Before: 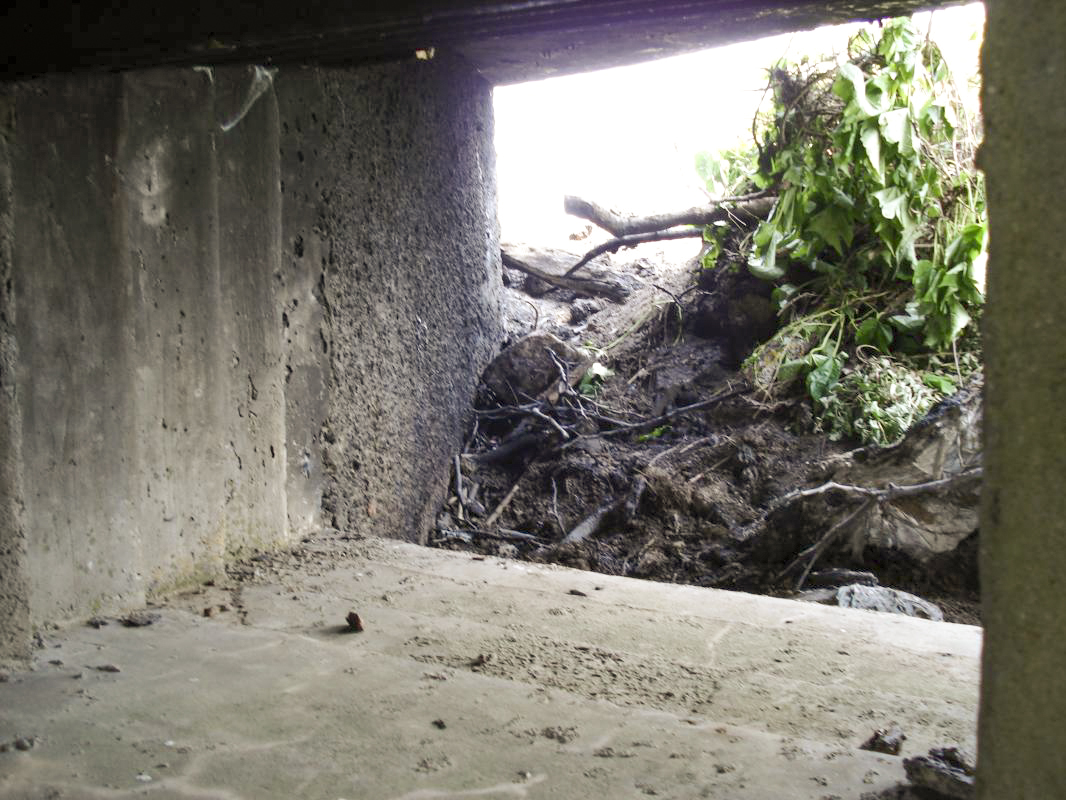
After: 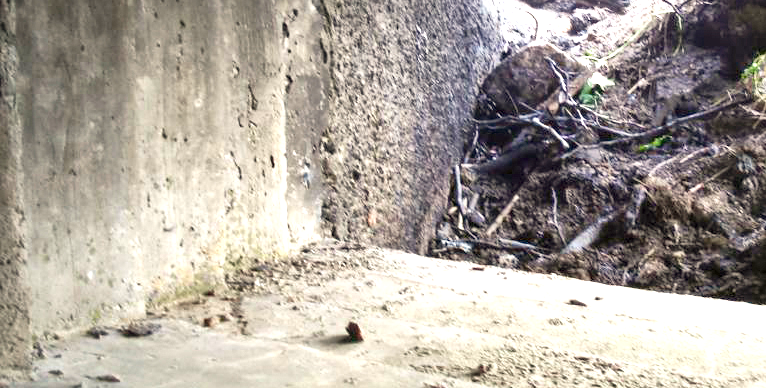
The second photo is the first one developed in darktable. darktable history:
crop: top 36.343%, right 28.066%, bottom 15.067%
local contrast: mode bilateral grid, contrast 20, coarseness 50, detail 138%, midtone range 0.2
exposure: black level correction 0, exposure 1 EV, compensate highlight preservation false
